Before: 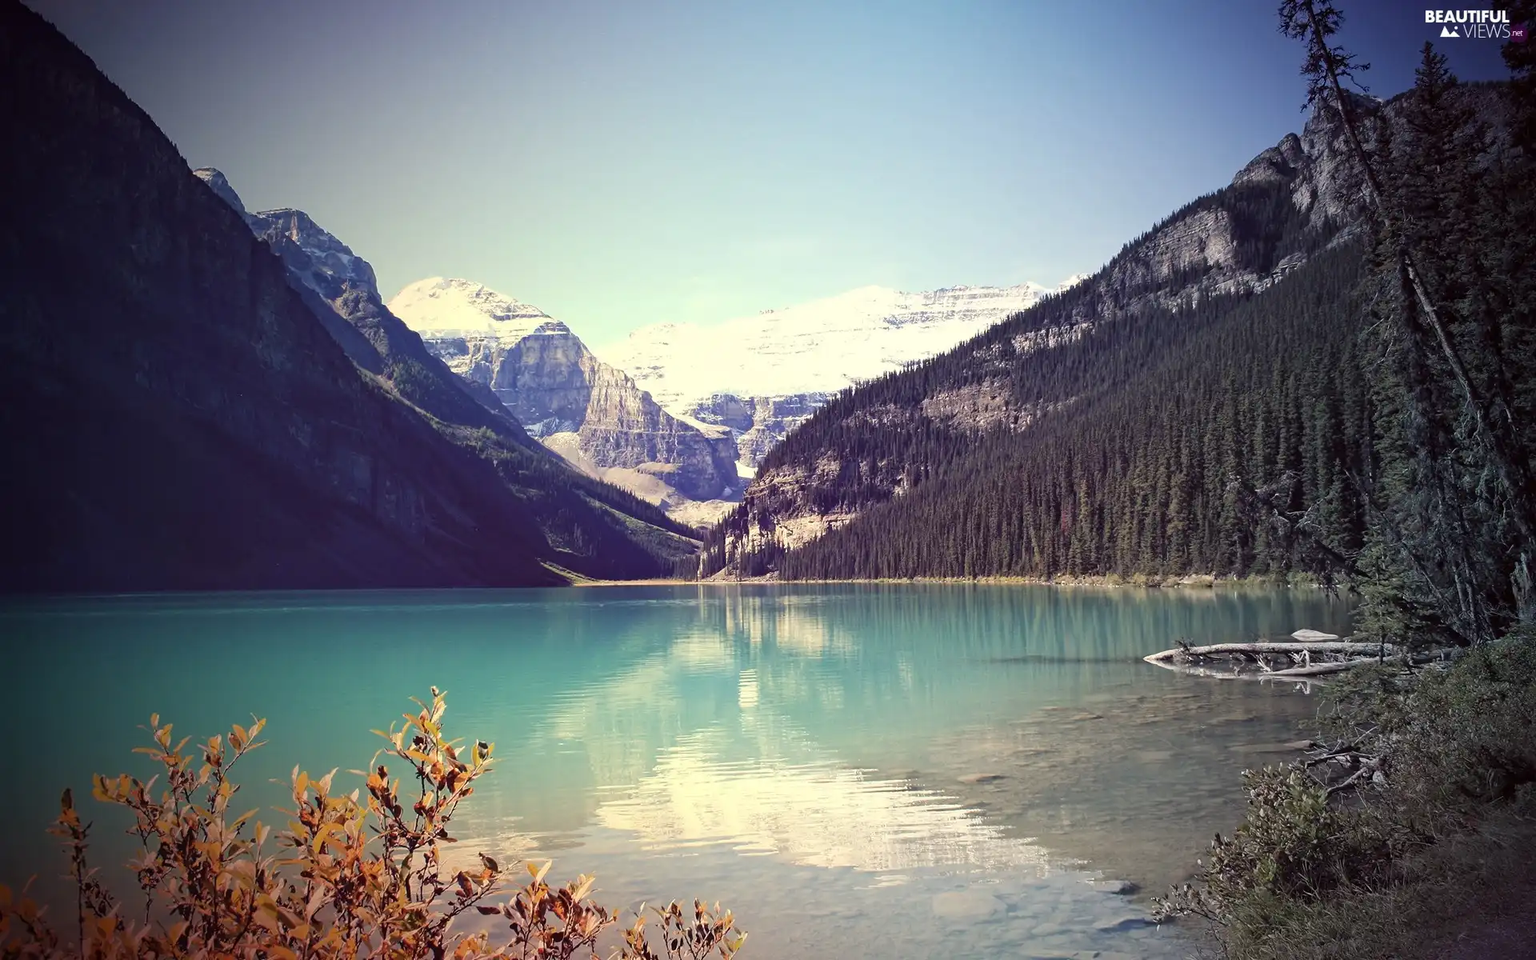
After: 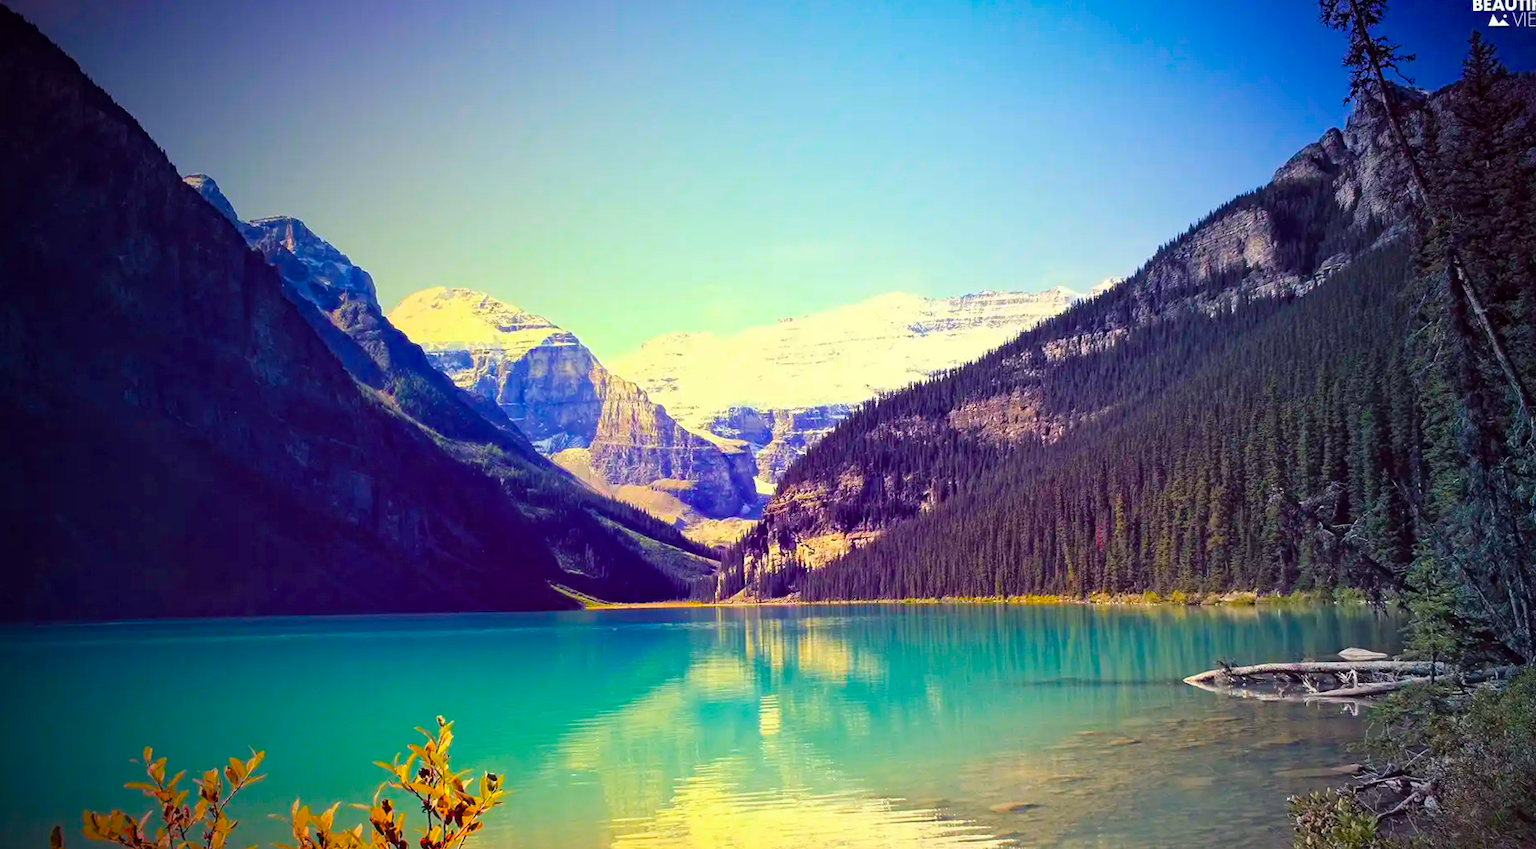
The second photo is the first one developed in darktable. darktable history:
crop and rotate: angle 0.505°, left 0.385%, right 2.852%, bottom 14.353%
color balance rgb: shadows lift › chroma 2.044%, shadows lift › hue 247.79°, perceptual saturation grading › global saturation 65.57%, perceptual saturation grading › highlights 59.807%, perceptual saturation grading › mid-tones 49.754%, perceptual saturation grading › shadows 50.129%, global vibrance 20%
